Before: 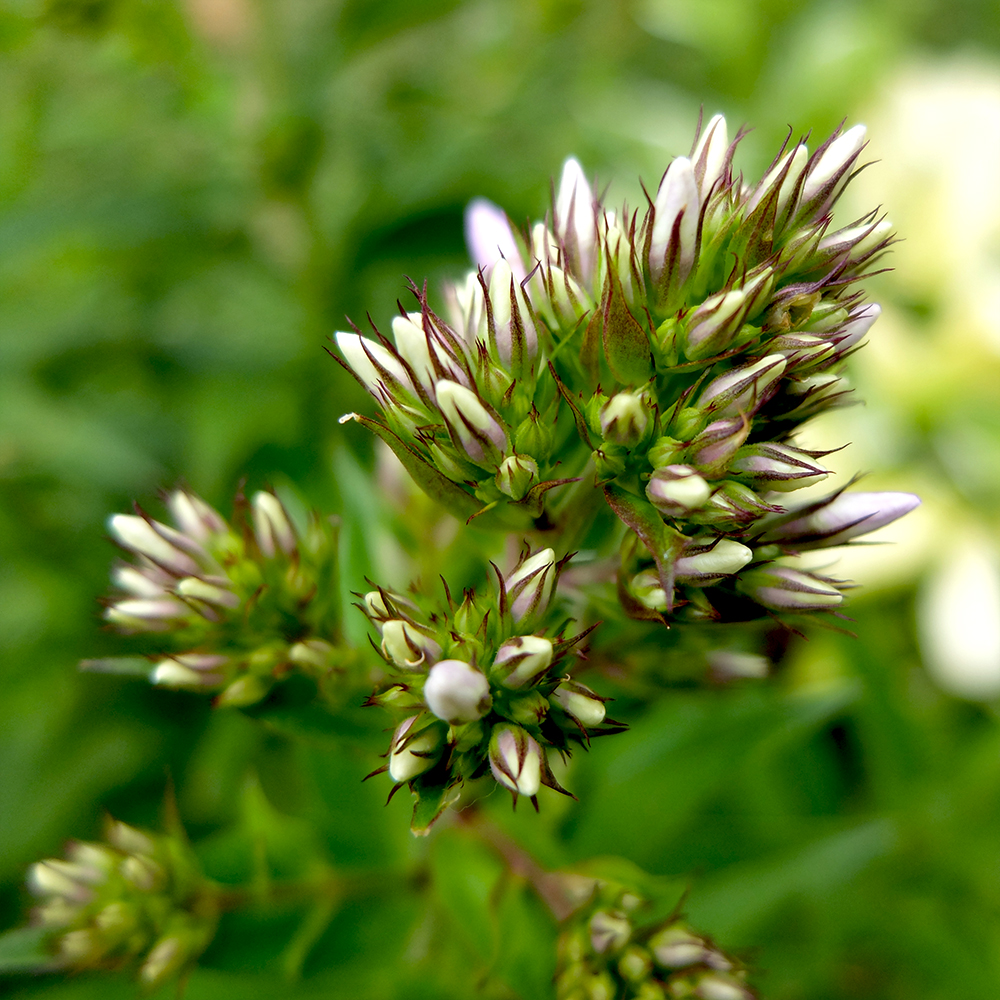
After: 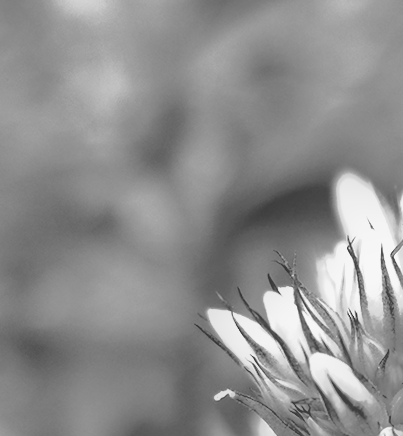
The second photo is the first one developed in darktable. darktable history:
shadows and highlights: shadows 40, highlights -60
rotate and perspective: rotation -2.12°, lens shift (vertical) 0.009, lens shift (horizontal) -0.008, automatic cropping original format, crop left 0.036, crop right 0.964, crop top 0.05, crop bottom 0.959
exposure: black level correction -0.071, exposure 0.5 EV, compensate highlight preservation false
crop and rotate: left 10.817%, top 0.062%, right 47.194%, bottom 53.626%
tone curve: curves: ch0 [(0, 0) (0.003, 0.043) (0.011, 0.043) (0.025, 0.035) (0.044, 0.042) (0.069, 0.035) (0.1, 0.03) (0.136, 0.017) (0.177, 0.03) (0.224, 0.06) (0.277, 0.118) (0.335, 0.189) (0.399, 0.297) (0.468, 0.483) (0.543, 0.631) (0.623, 0.746) (0.709, 0.823) (0.801, 0.944) (0.898, 0.966) (1, 1)], preserve colors none
monochrome: a 26.22, b 42.67, size 0.8
color correction: highlights a* 1.12, highlights b* 24.26, shadows a* 15.58, shadows b* 24.26
